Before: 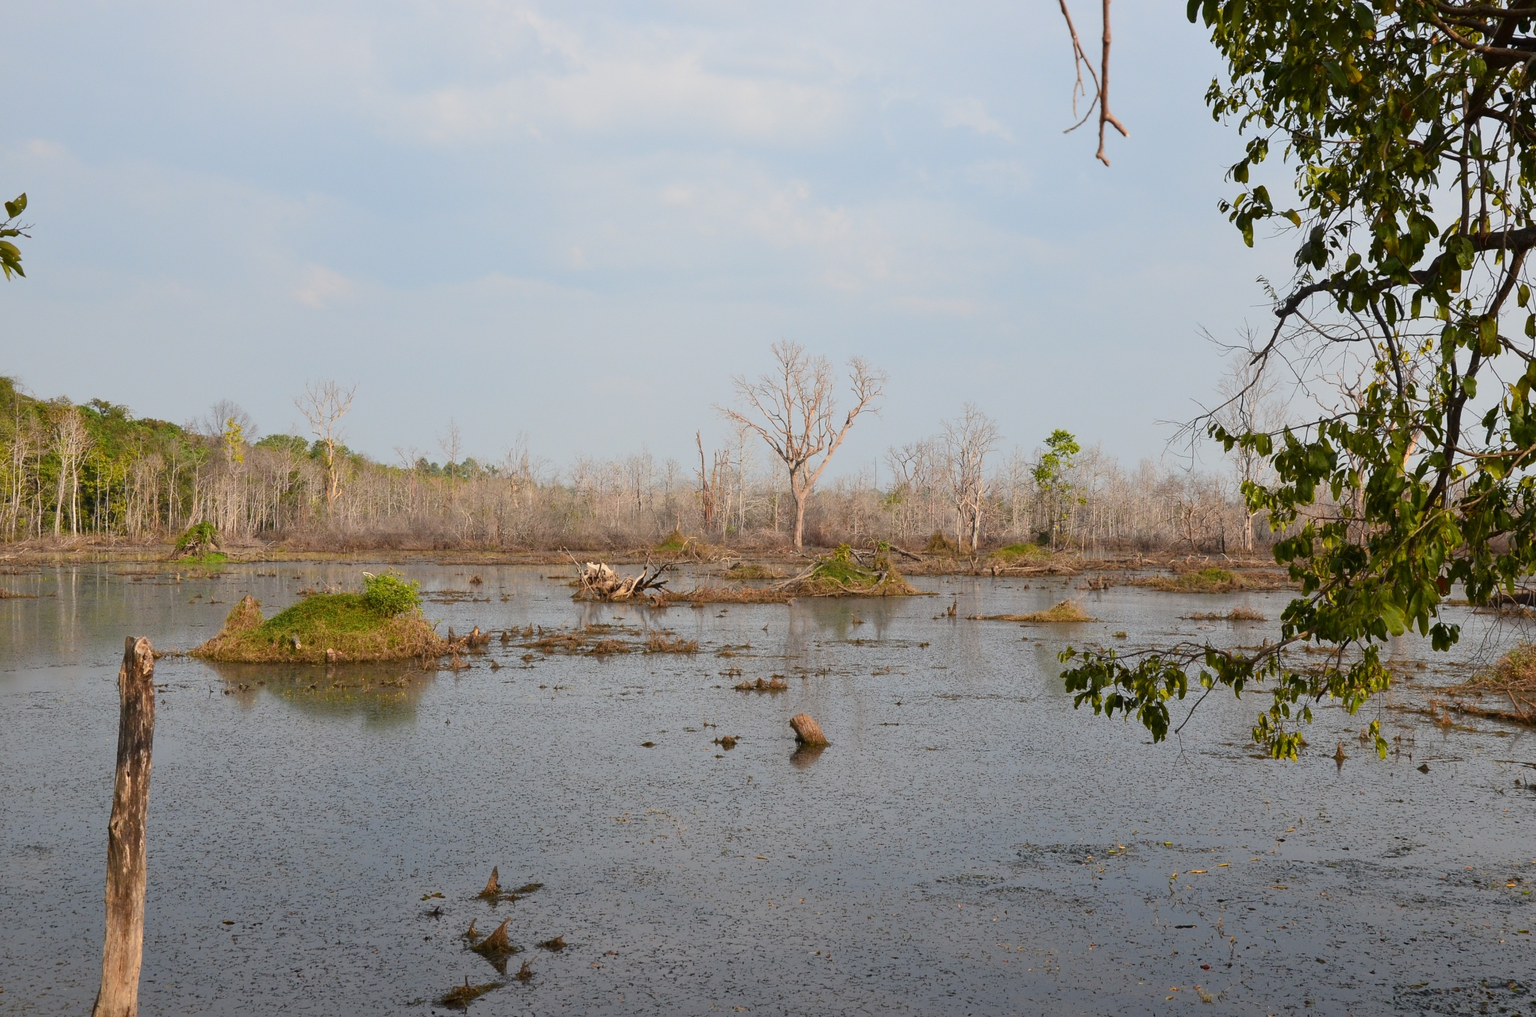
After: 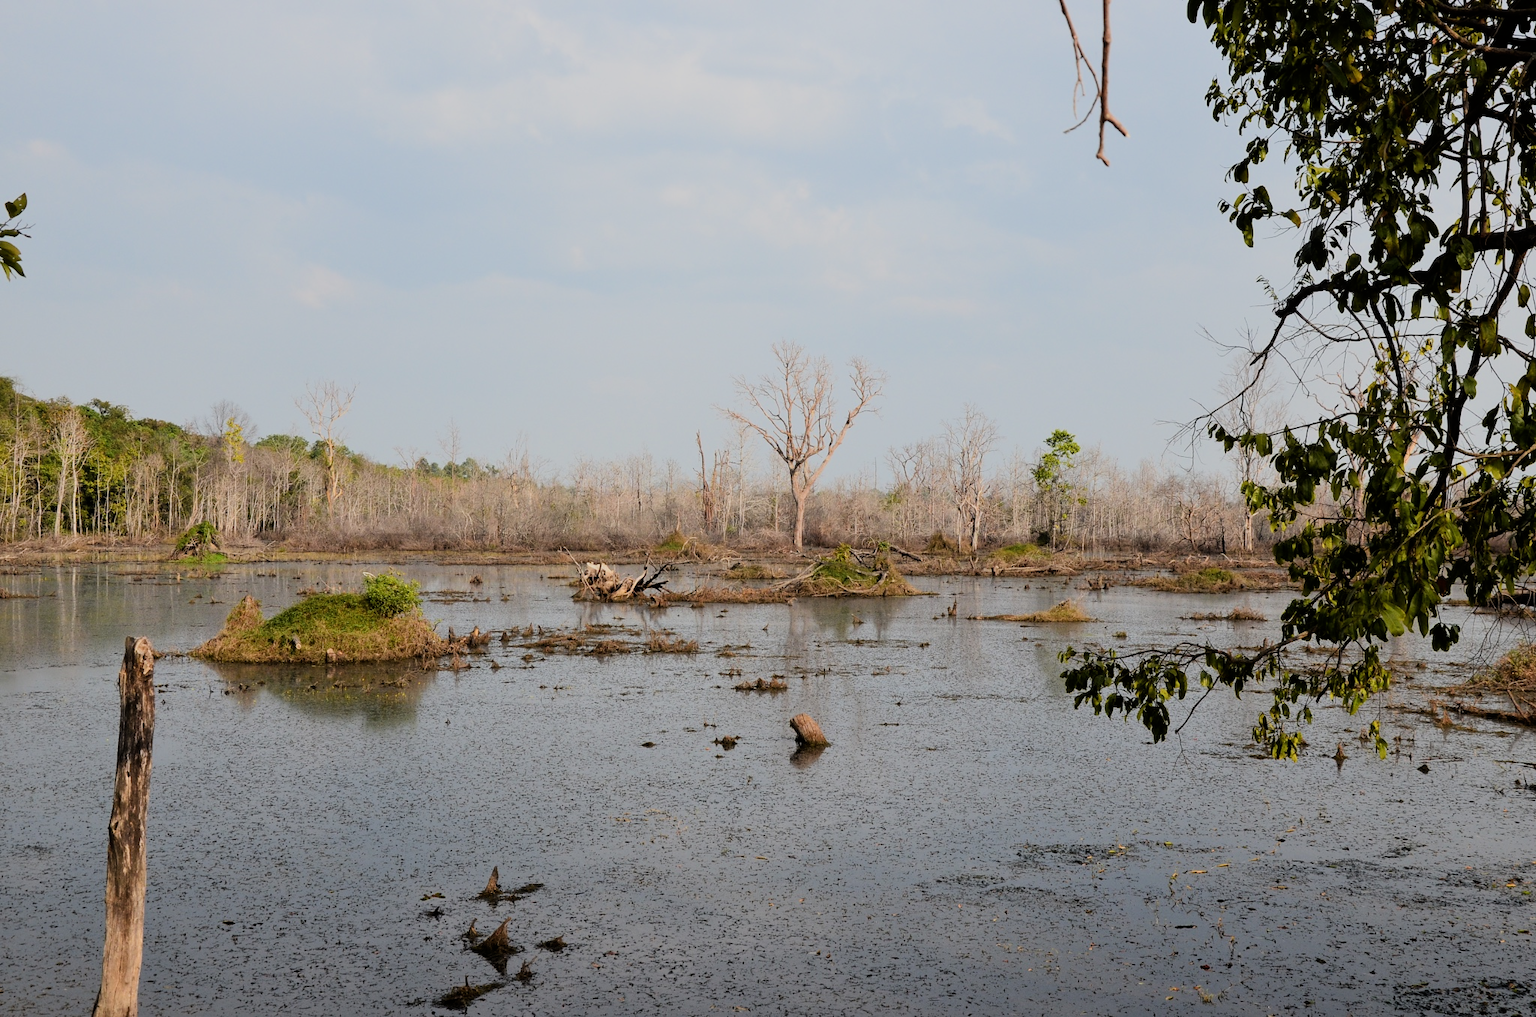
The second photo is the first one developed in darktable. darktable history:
filmic rgb: black relative exposure -7.49 EV, white relative exposure 4.99 EV, threshold 2.94 EV, hardness 3.34, contrast 1.3, enable highlight reconstruction true
